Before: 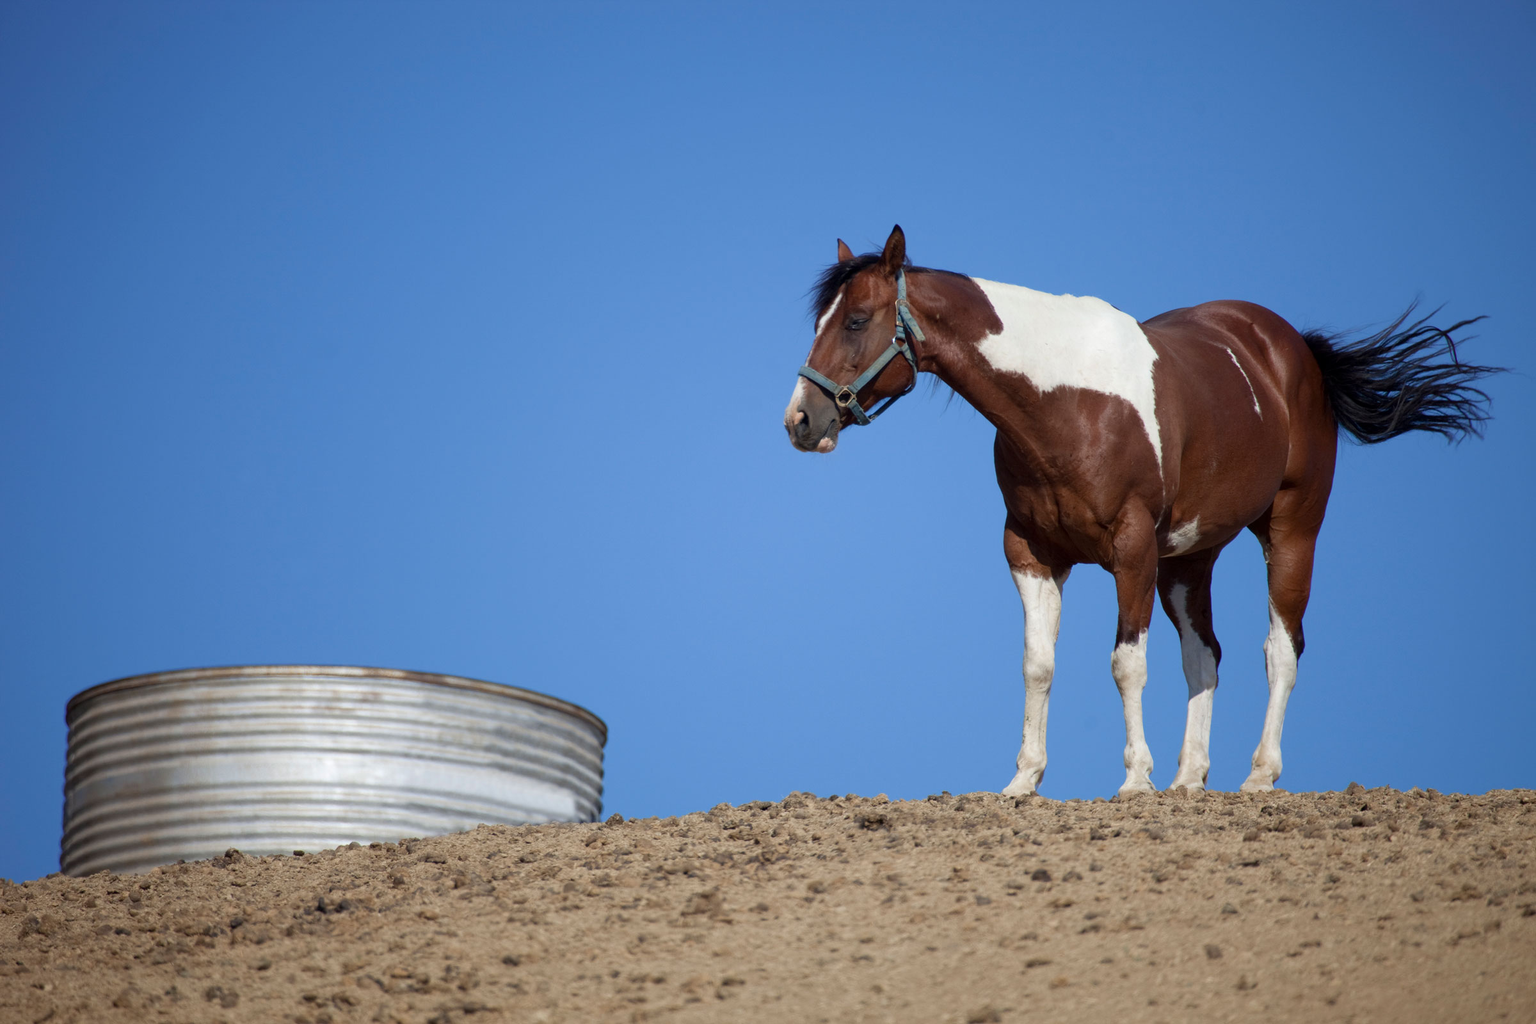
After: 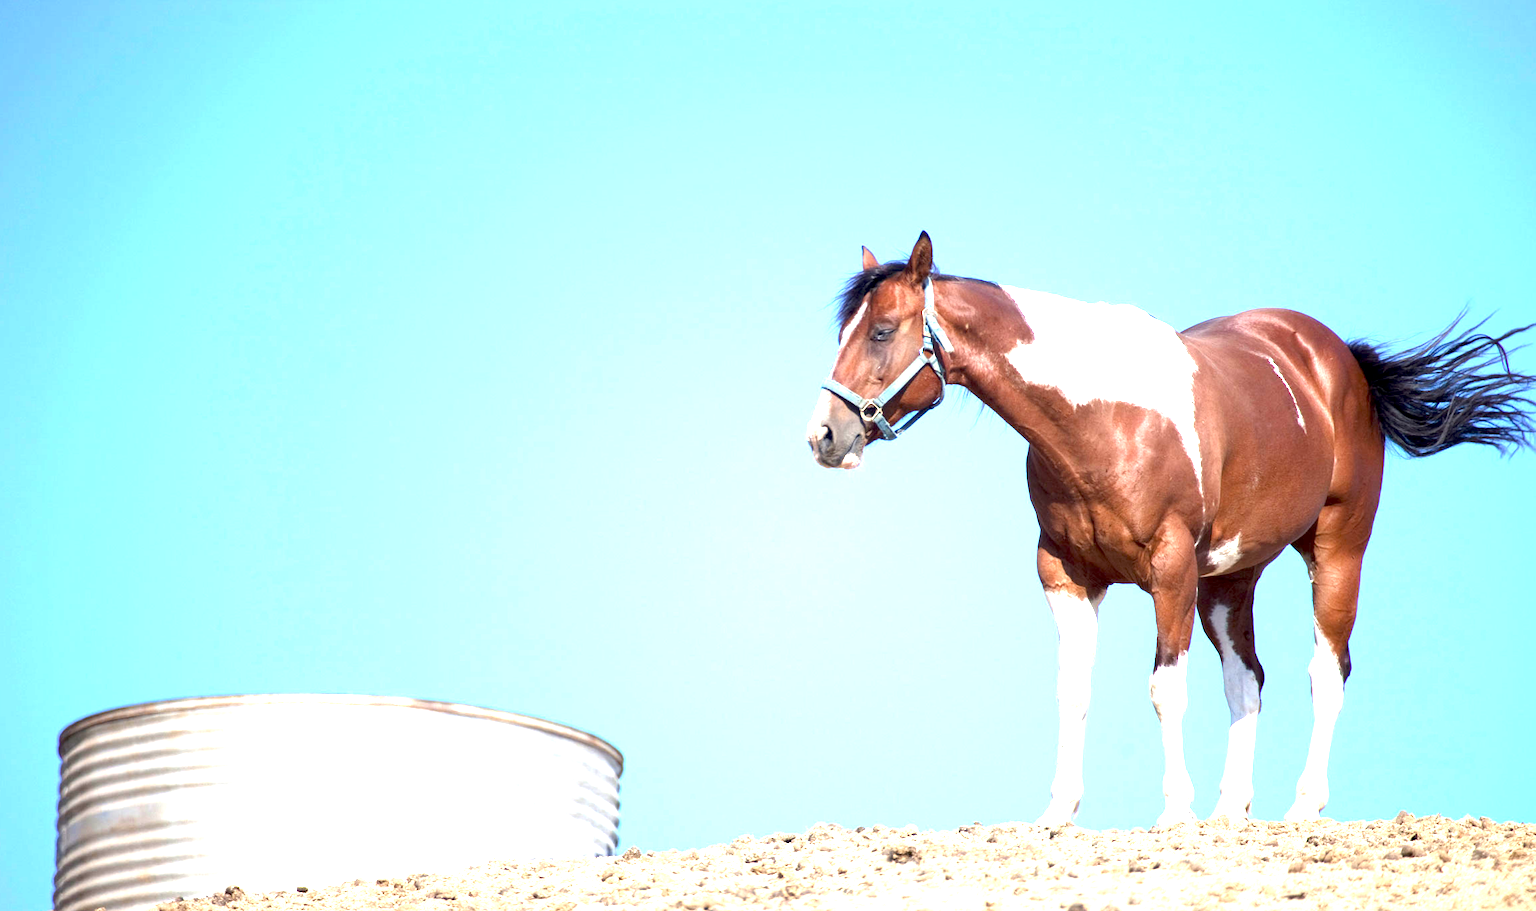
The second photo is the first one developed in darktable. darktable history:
crop and rotate: angle 0.253°, left 0.386%, right 3.186%, bottom 14.126%
exposure: black level correction 0.001, exposure 2.563 EV, compensate highlight preservation false
